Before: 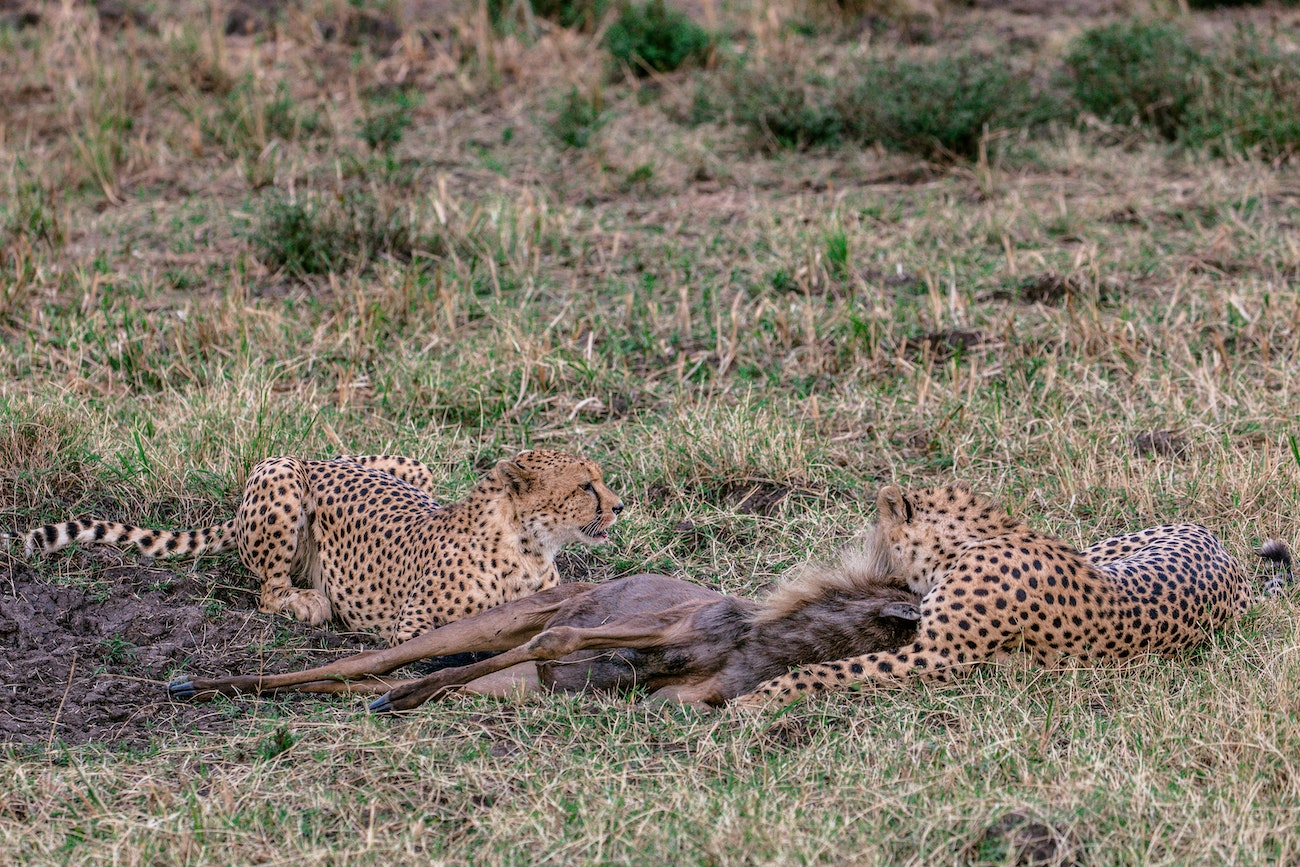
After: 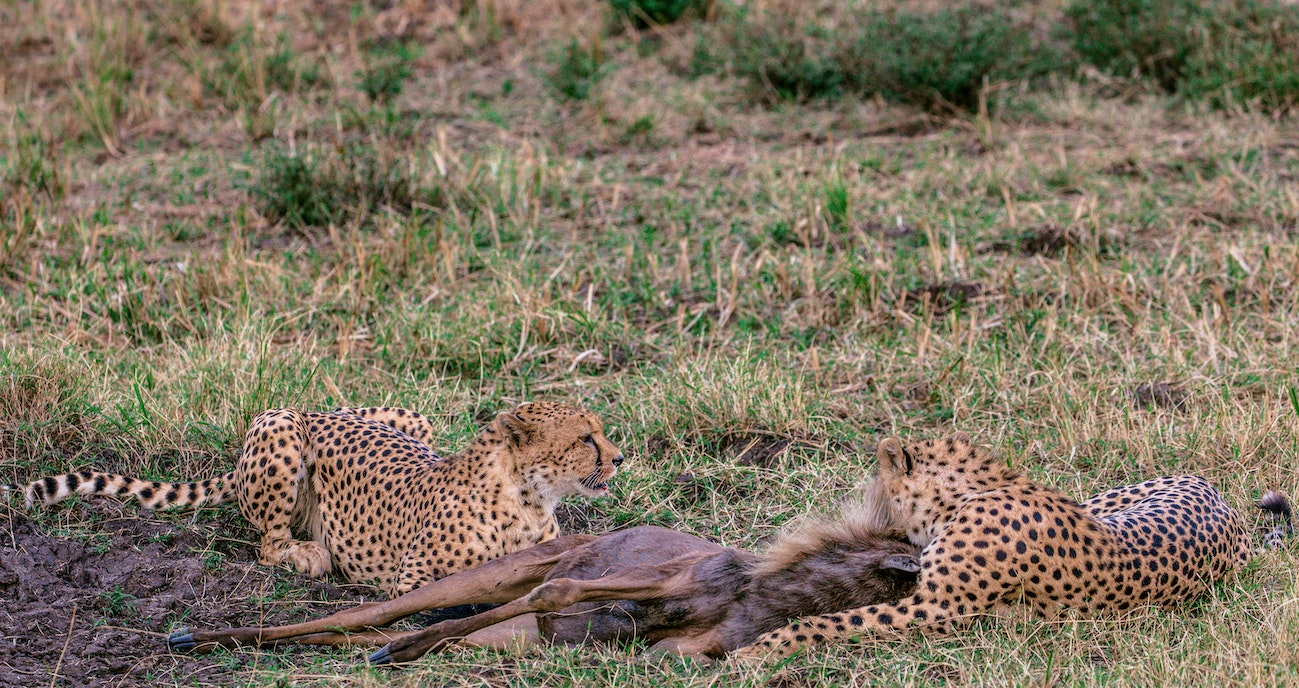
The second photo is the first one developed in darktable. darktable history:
crop and rotate: top 5.667%, bottom 14.937%
velvia: on, module defaults
